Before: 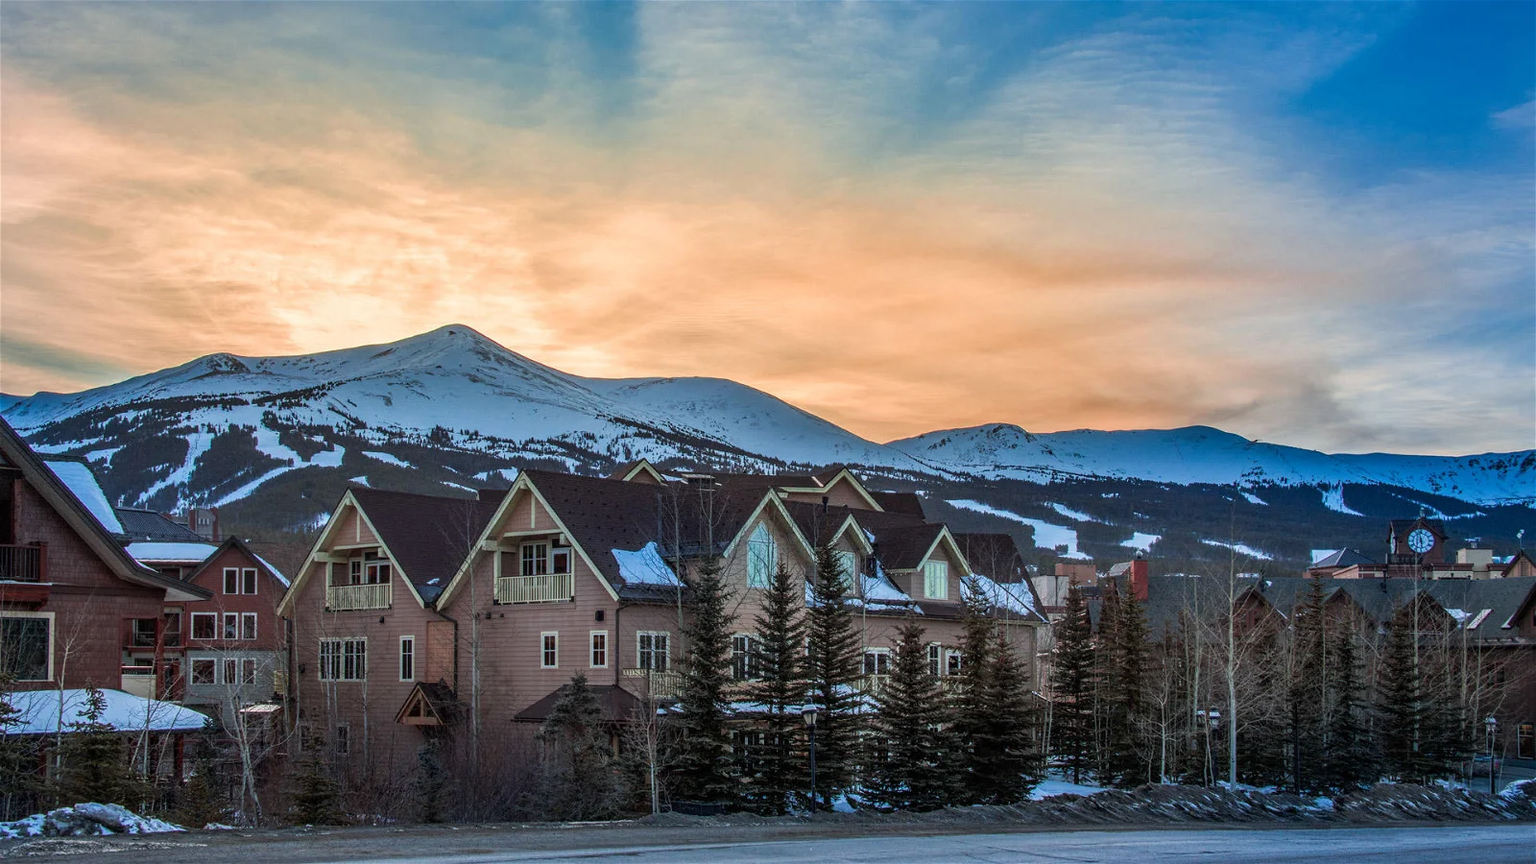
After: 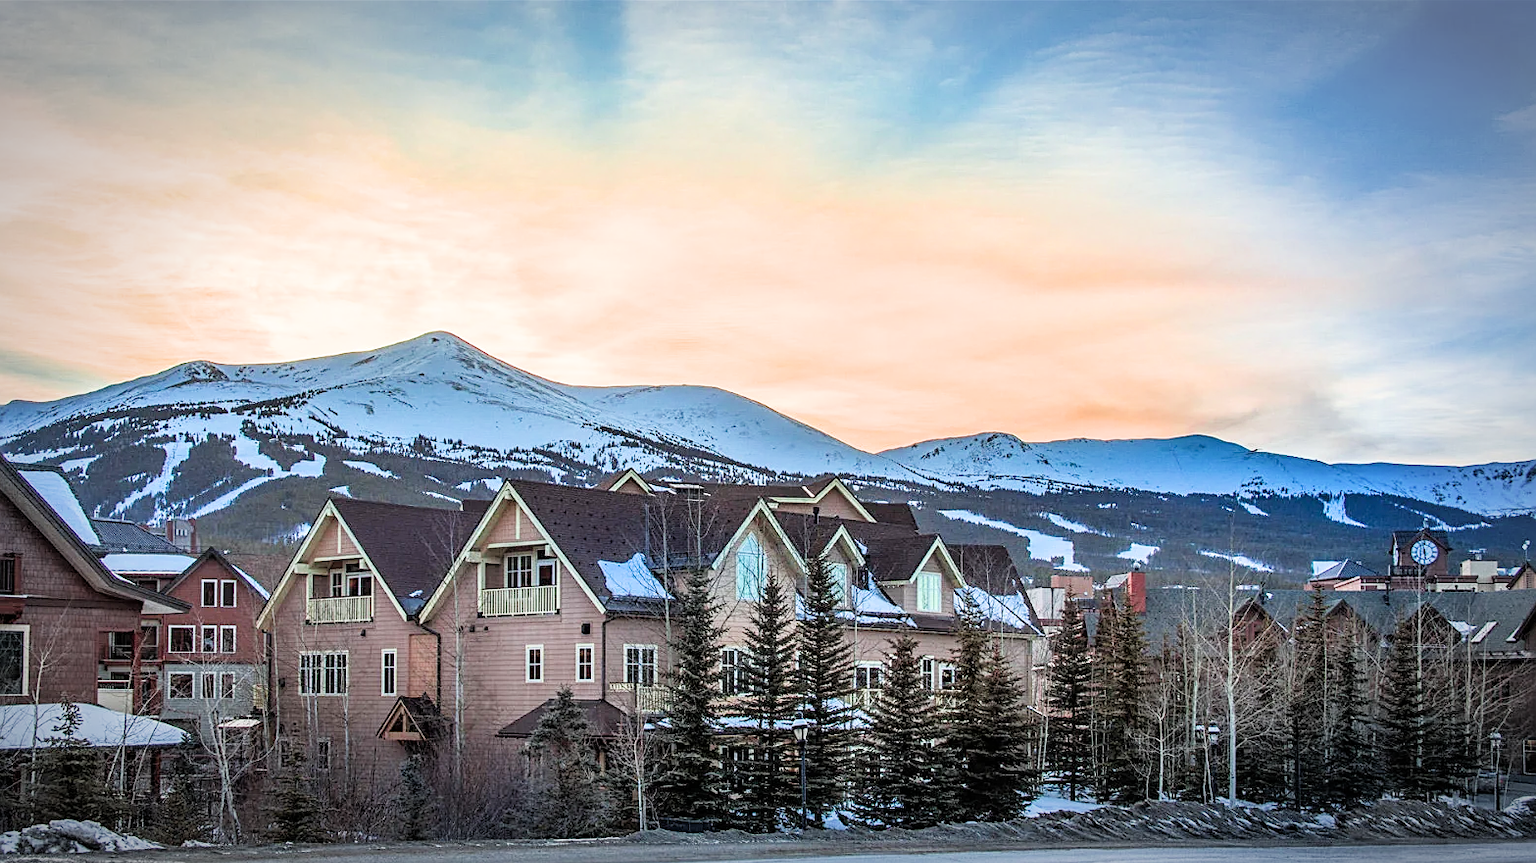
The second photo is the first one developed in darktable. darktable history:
crop: left 1.743%, right 0.268%, bottom 2.011%
exposure: black level correction 0, exposure 1.388 EV, compensate exposure bias true, compensate highlight preservation false
sharpen: on, module defaults
filmic rgb: white relative exposure 3.8 EV, hardness 4.35
color balance: on, module defaults
vignetting: automatic ratio true
